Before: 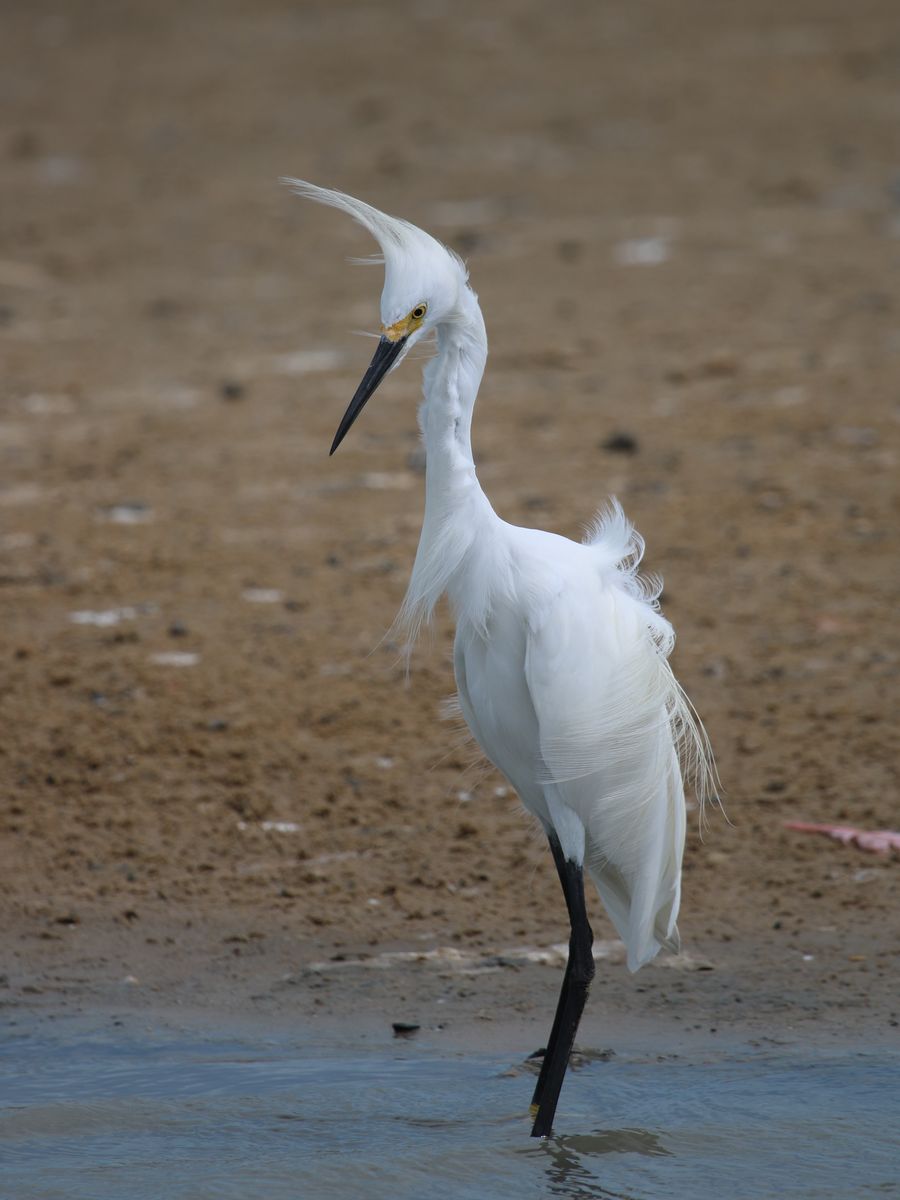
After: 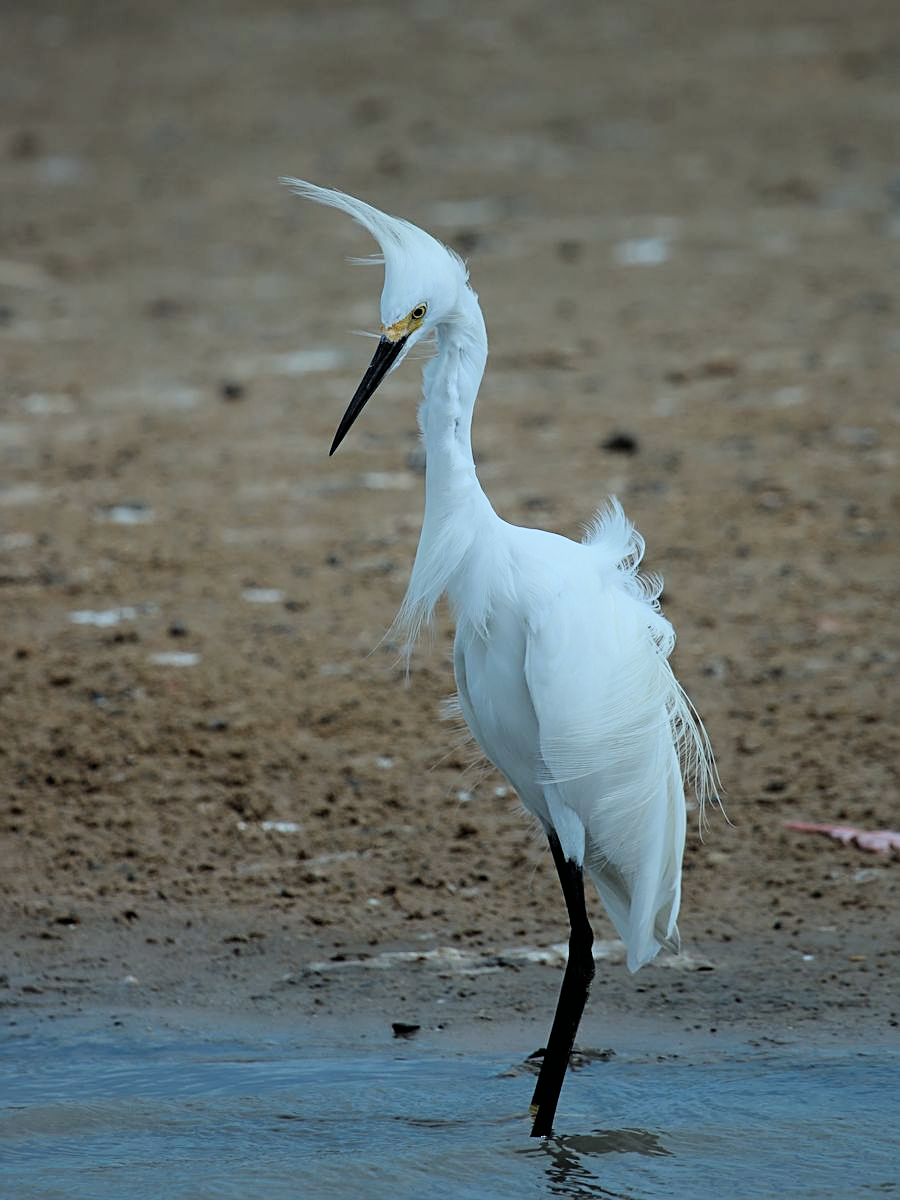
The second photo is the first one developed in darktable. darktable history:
color correction: highlights a* -10.25, highlights b* -10.55
sharpen: on, module defaults
exposure: exposure 0.203 EV, compensate highlight preservation false
filmic rgb: black relative exposure -5.01 EV, white relative exposure 3.95 EV, hardness 2.88, contrast 1.299, highlights saturation mix -29.19%
